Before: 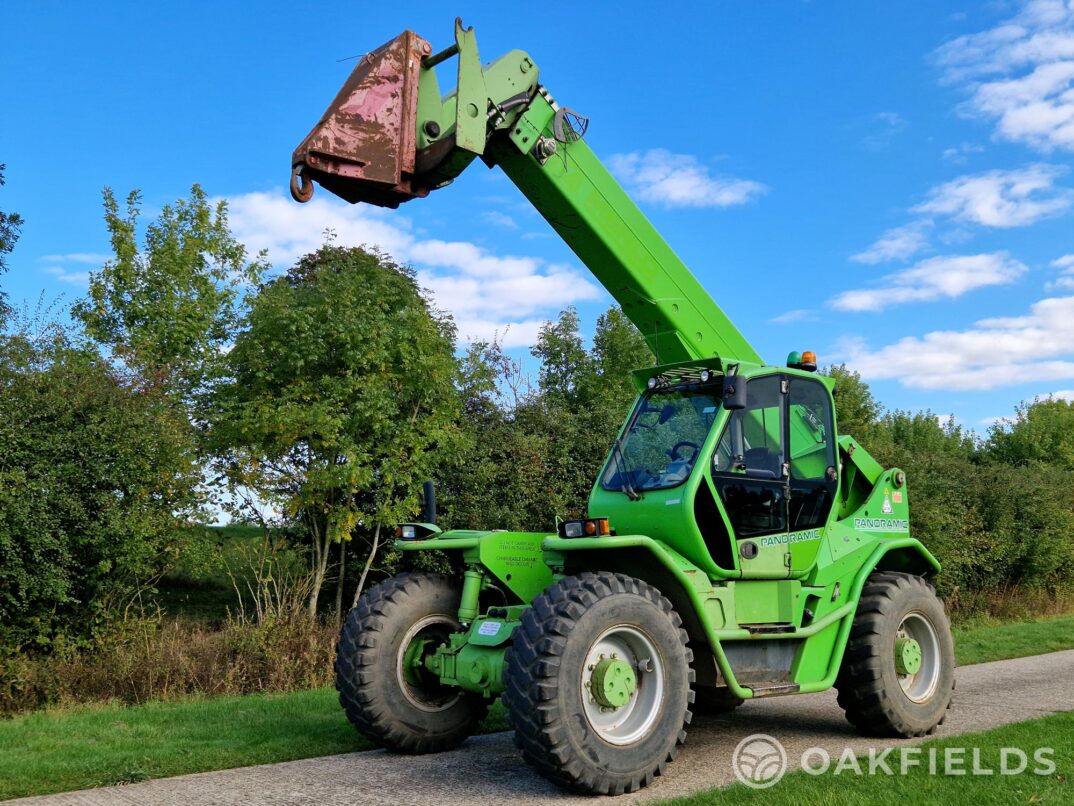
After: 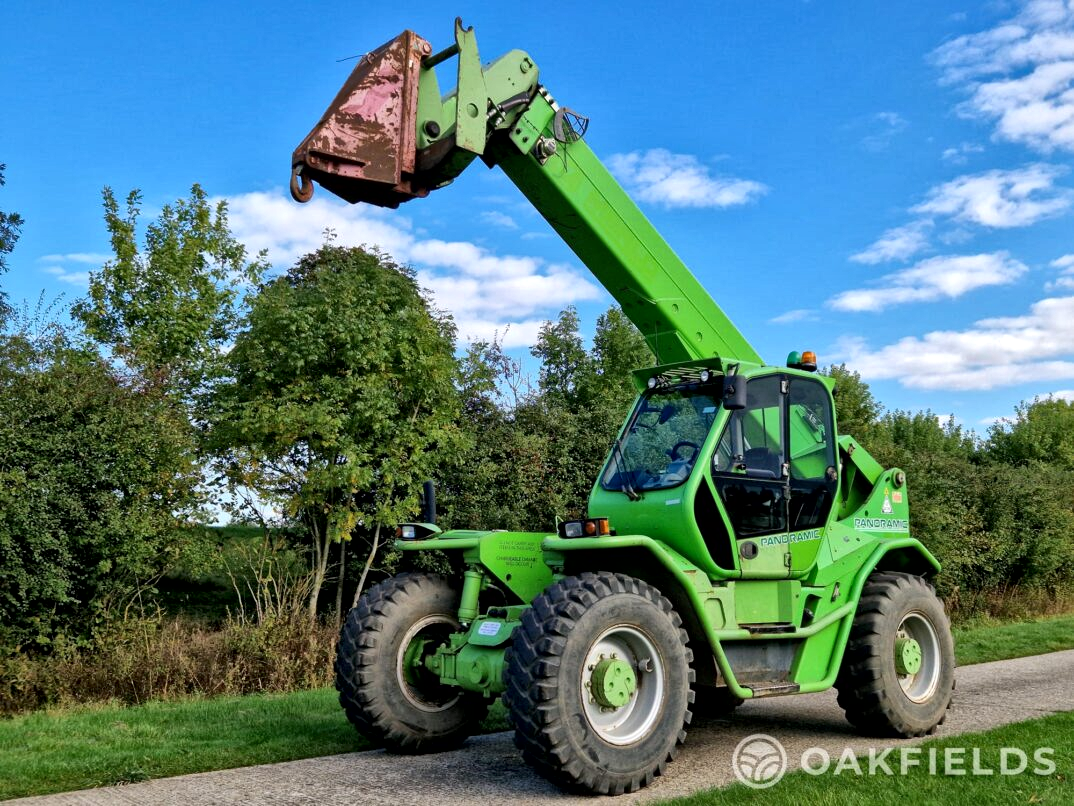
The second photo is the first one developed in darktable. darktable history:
local contrast: mode bilateral grid, contrast 20, coarseness 19, detail 163%, midtone range 0.2
